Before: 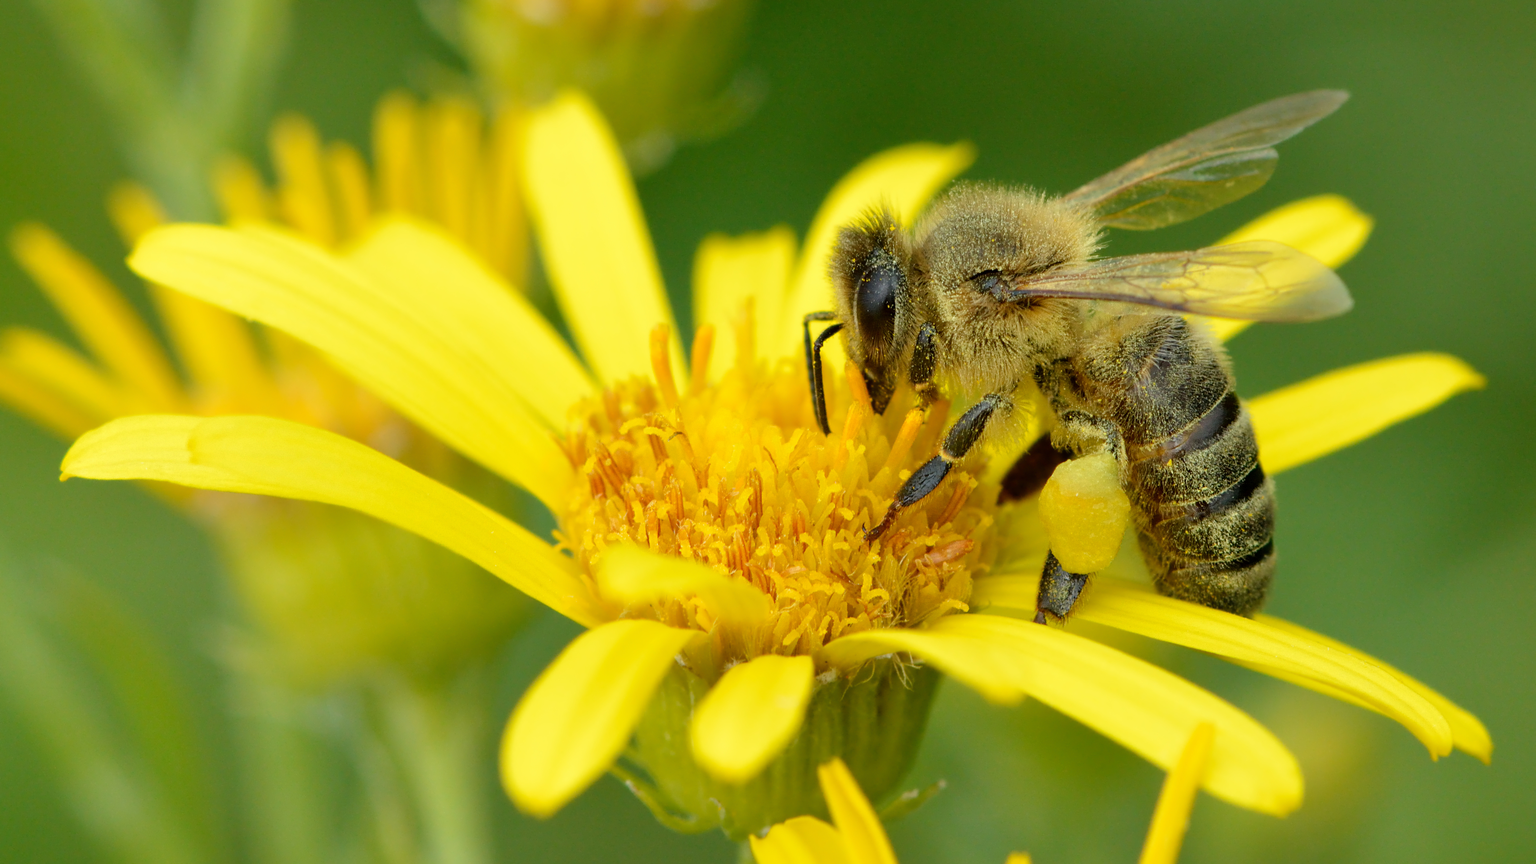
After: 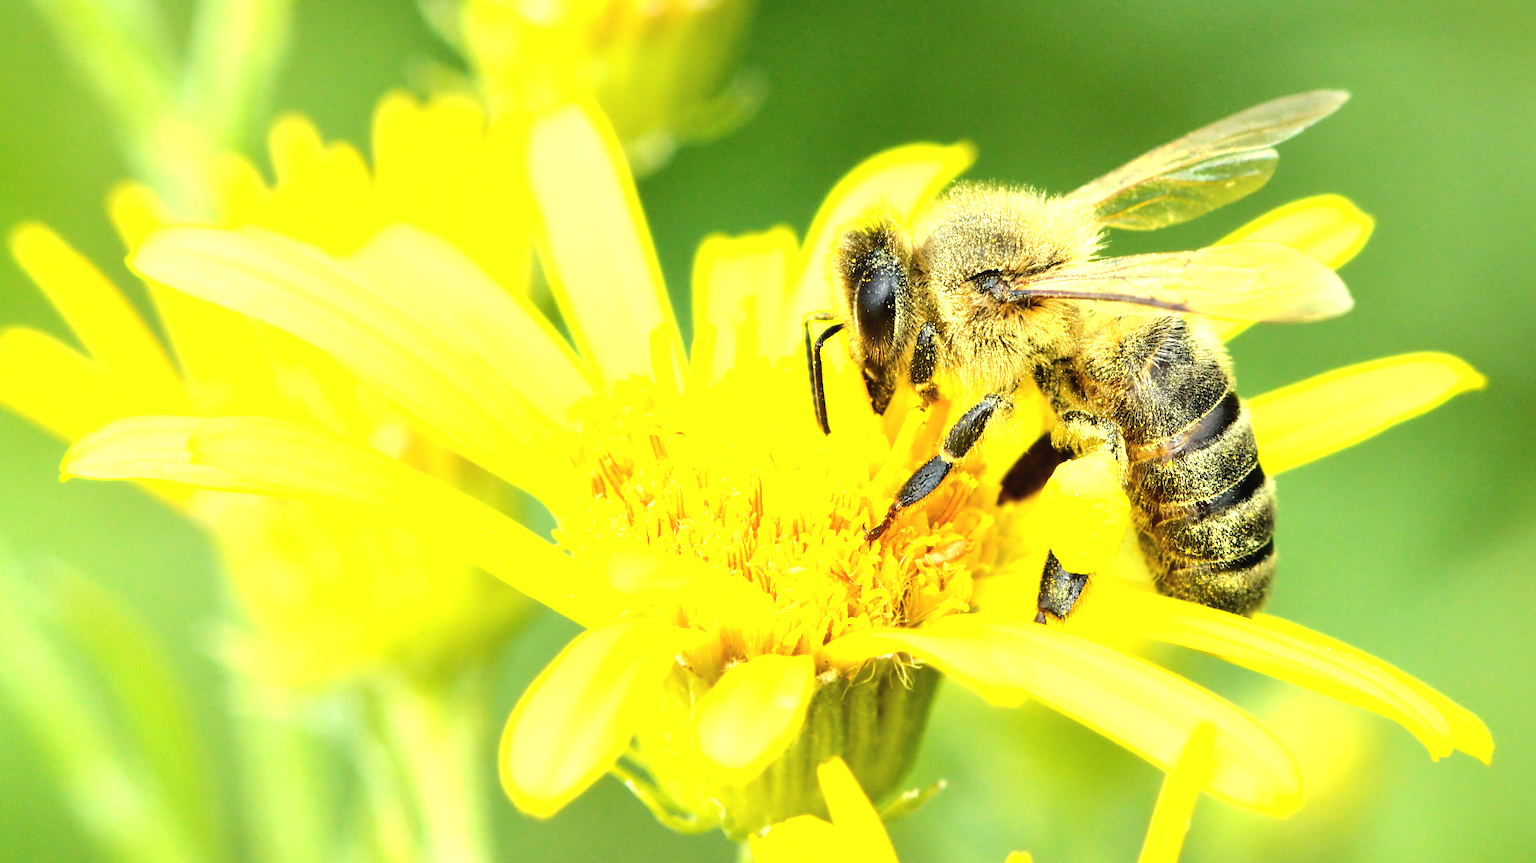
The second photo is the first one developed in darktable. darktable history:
tone equalizer: -8 EV -0.732 EV, -7 EV -0.673 EV, -6 EV -0.563 EV, -5 EV -0.401 EV, -3 EV 0.389 EV, -2 EV 0.6 EV, -1 EV 0.687 EV, +0 EV 0.753 EV, edges refinement/feathering 500, mask exposure compensation -1.57 EV, preserve details no
exposure: black level correction -0.002, exposure 1.112 EV, compensate highlight preservation false
